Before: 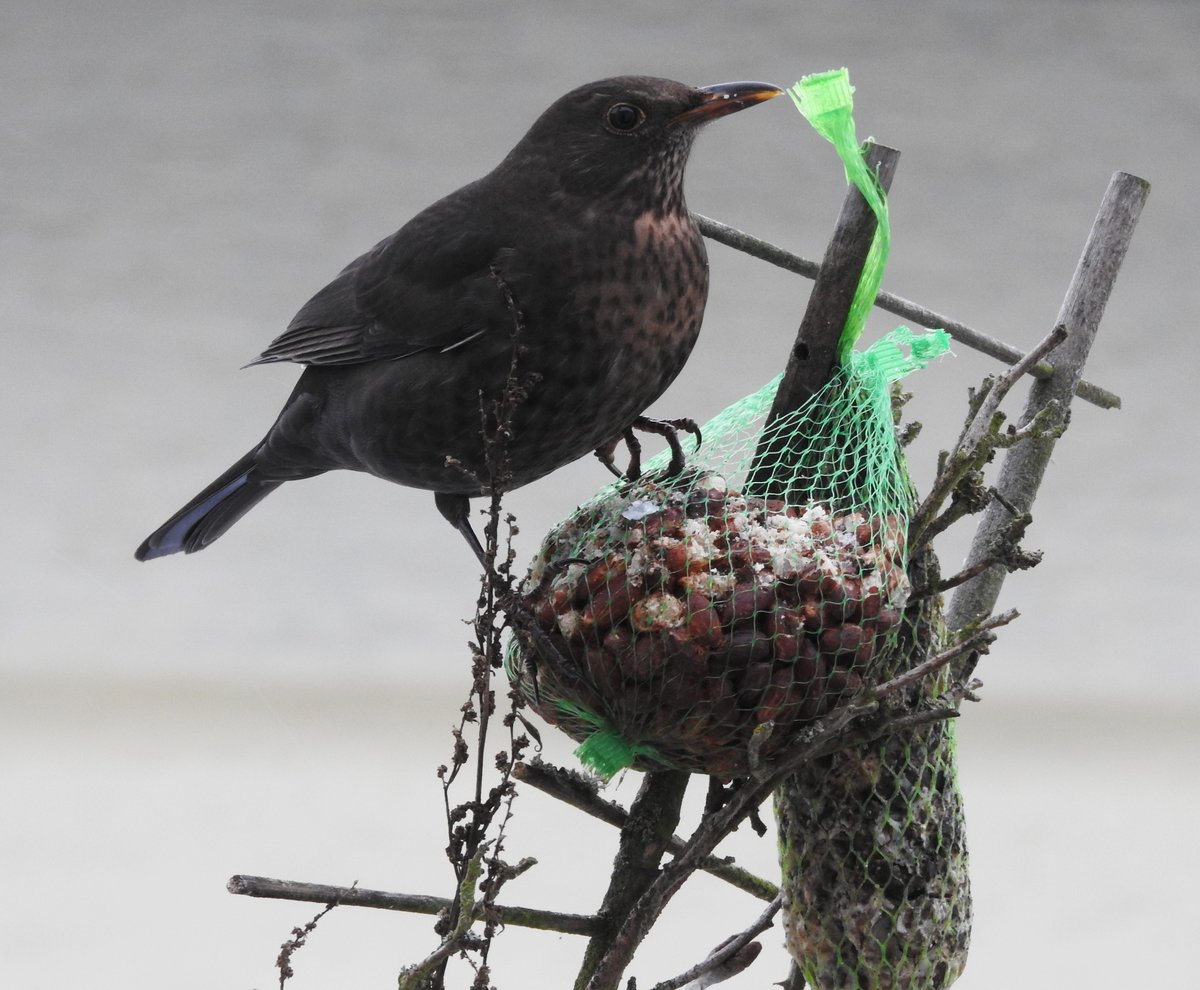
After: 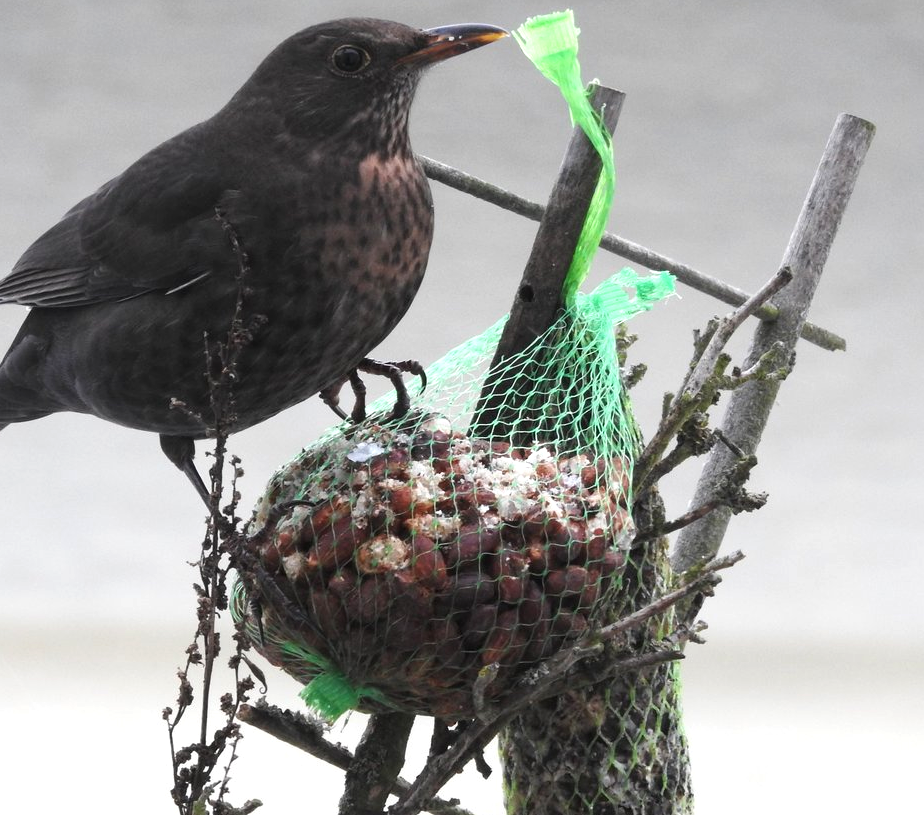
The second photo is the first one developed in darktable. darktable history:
crop: left 22.949%, top 5.859%, bottom 11.809%
exposure: exposure 0.494 EV, compensate exposure bias true, compensate highlight preservation false
